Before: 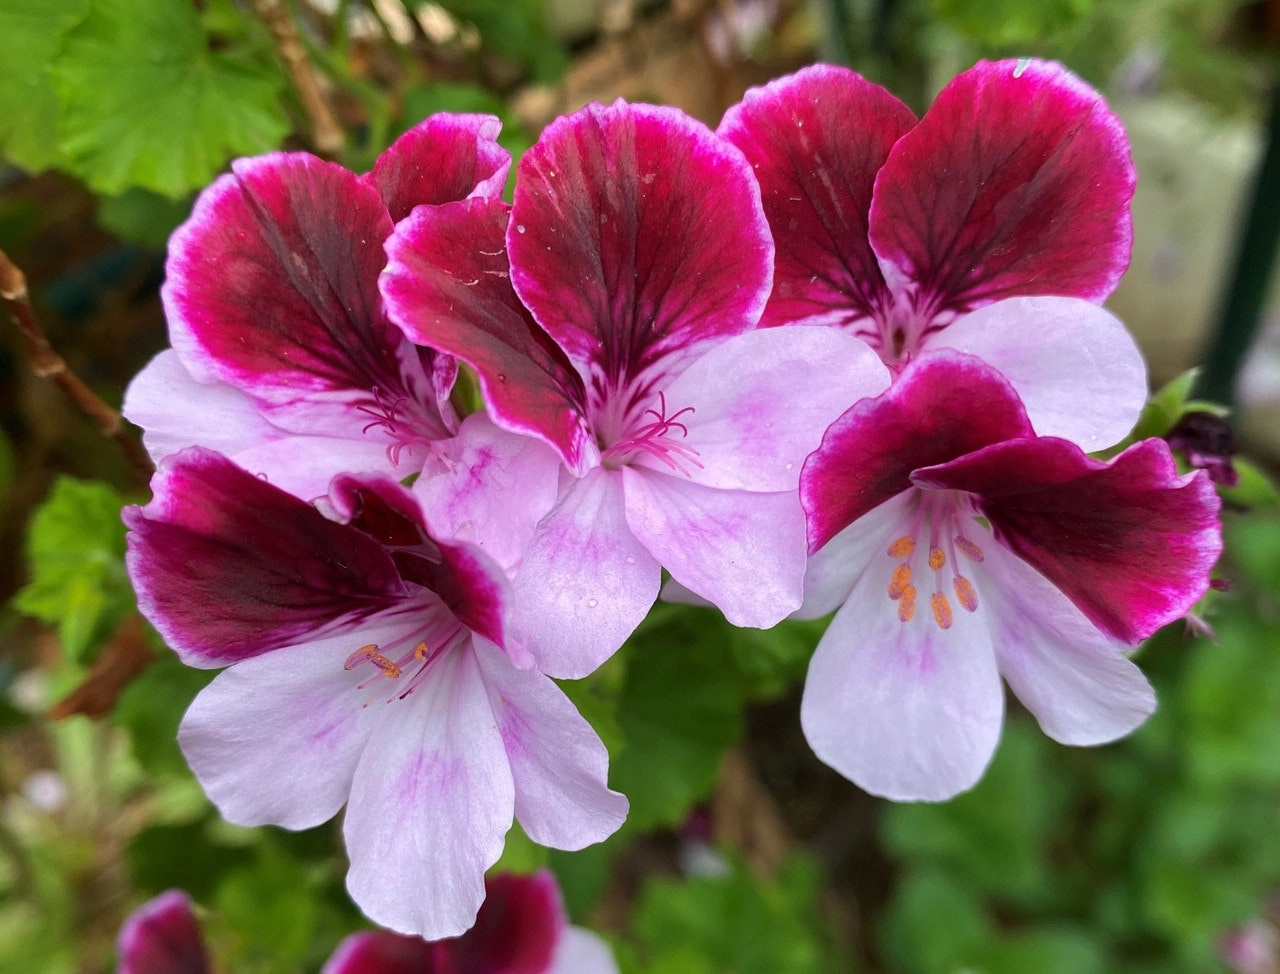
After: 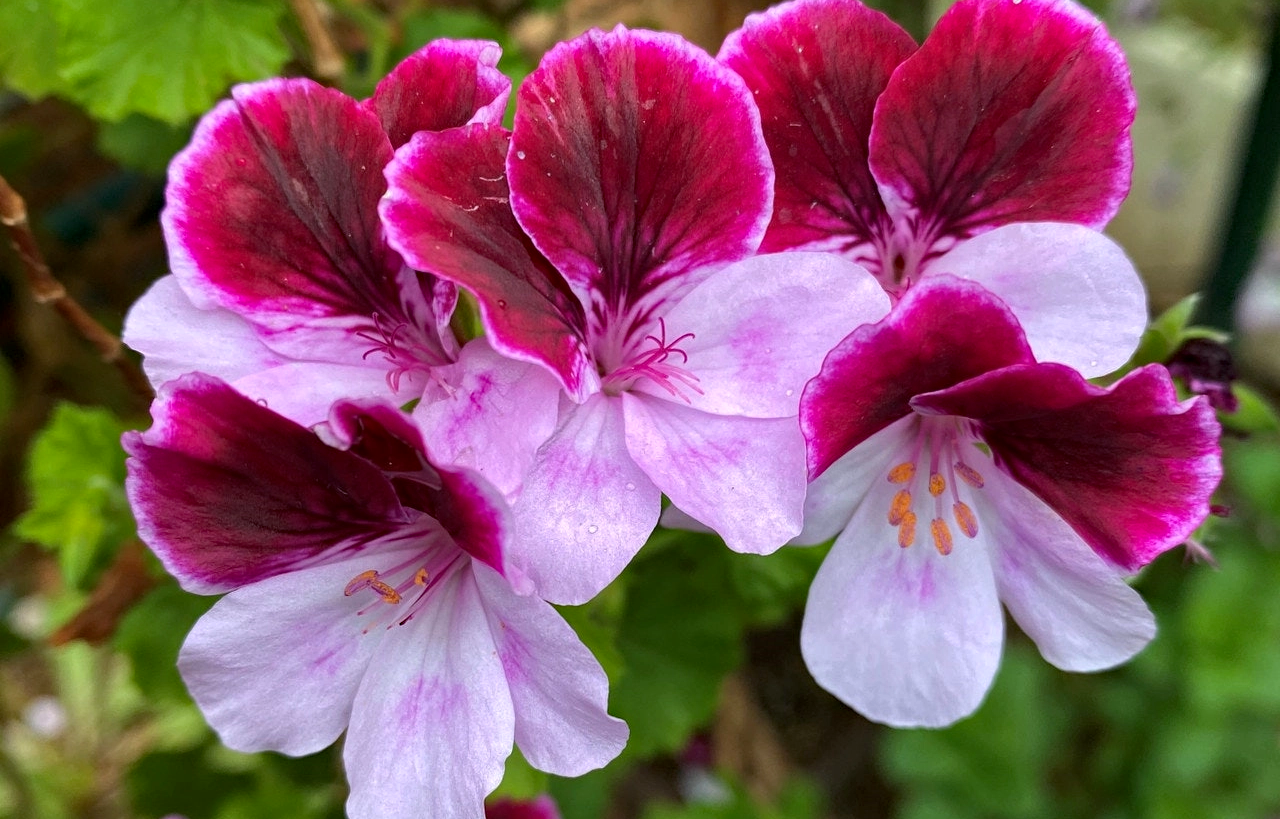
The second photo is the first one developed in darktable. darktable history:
haze removal: compatibility mode true, adaptive false
local contrast: highlights 100%, shadows 100%, detail 120%, midtone range 0.2
crop: top 7.625%, bottom 8.027%
white balance: red 1.004, blue 1.024
